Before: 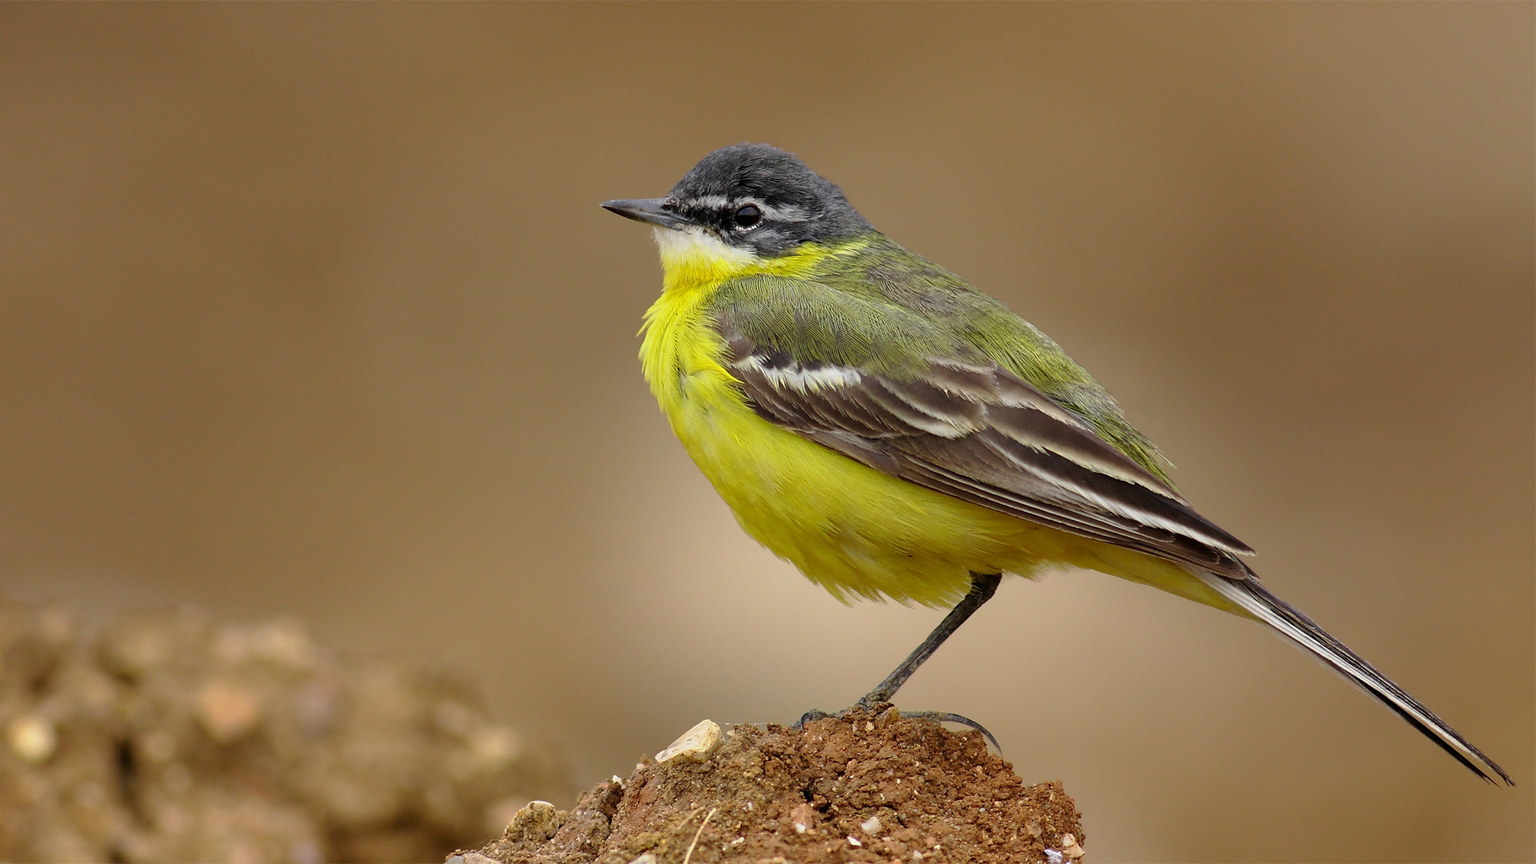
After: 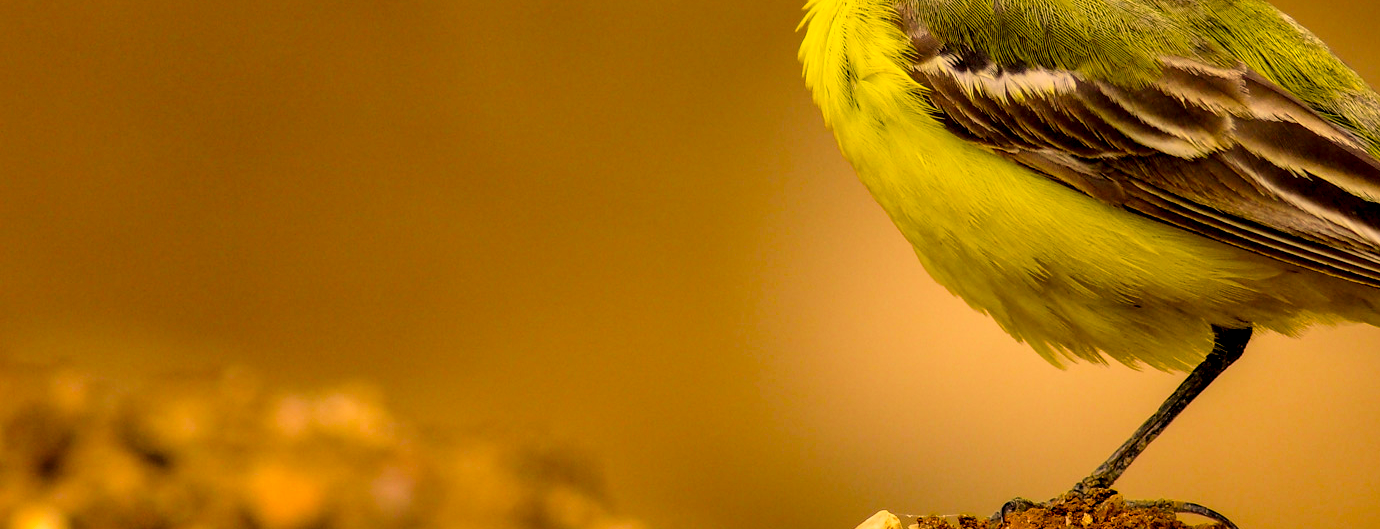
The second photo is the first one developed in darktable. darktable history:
filmic rgb: black relative exposure -7.65 EV, white relative exposure 4.56 EV, hardness 3.61, contrast 1.06, color science v6 (2022)
local contrast: highlights 60%, shadows 64%, detail 160%
color correction: highlights a* 18.36, highlights b* 35.32, shadows a* 1.59, shadows b* 6.4, saturation 1.04
crop: top 36.108%, right 28.085%, bottom 14.859%
color balance rgb: perceptual saturation grading › global saturation 36.151%, perceptual saturation grading › shadows 35.564%, global vibrance 20%
